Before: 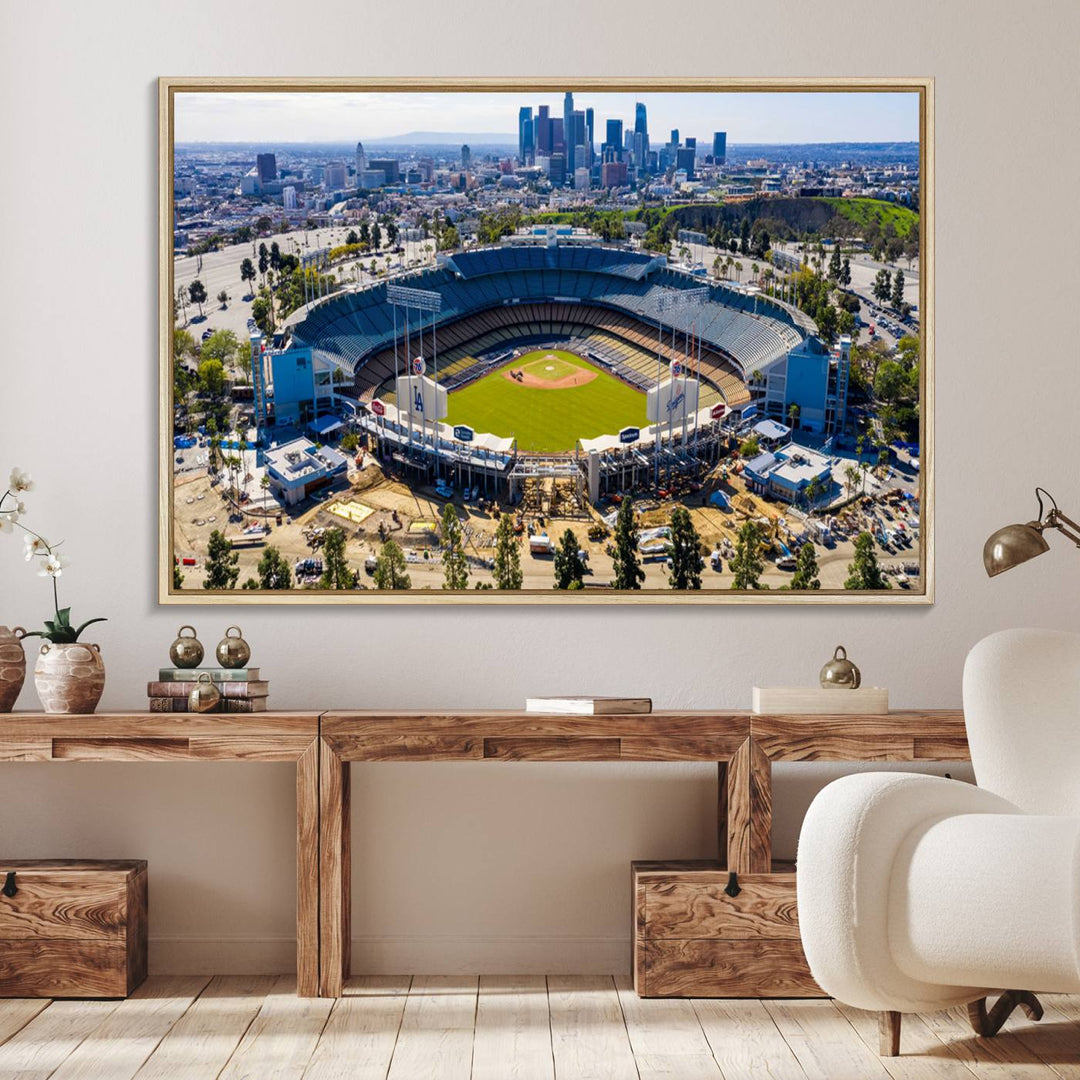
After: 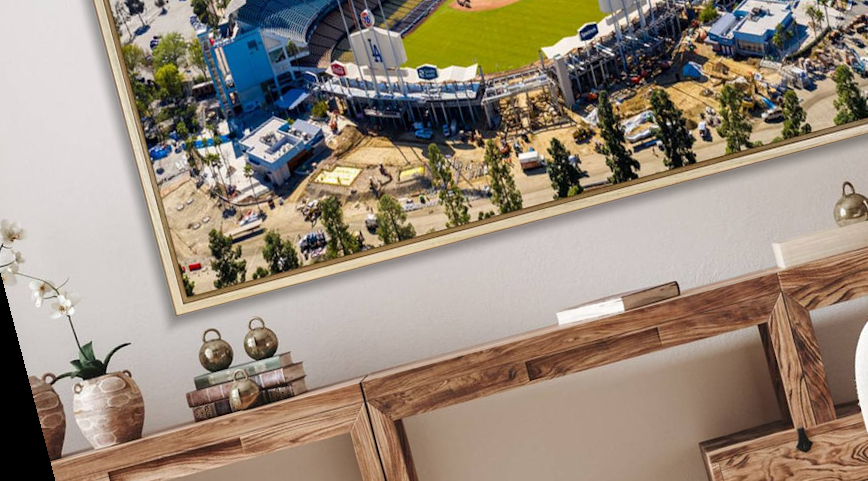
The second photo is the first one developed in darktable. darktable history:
crop: top 26.531%, right 17.959%
rotate and perspective: rotation -14.8°, crop left 0.1, crop right 0.903, crop top 0.25, crop bottom 0.748
